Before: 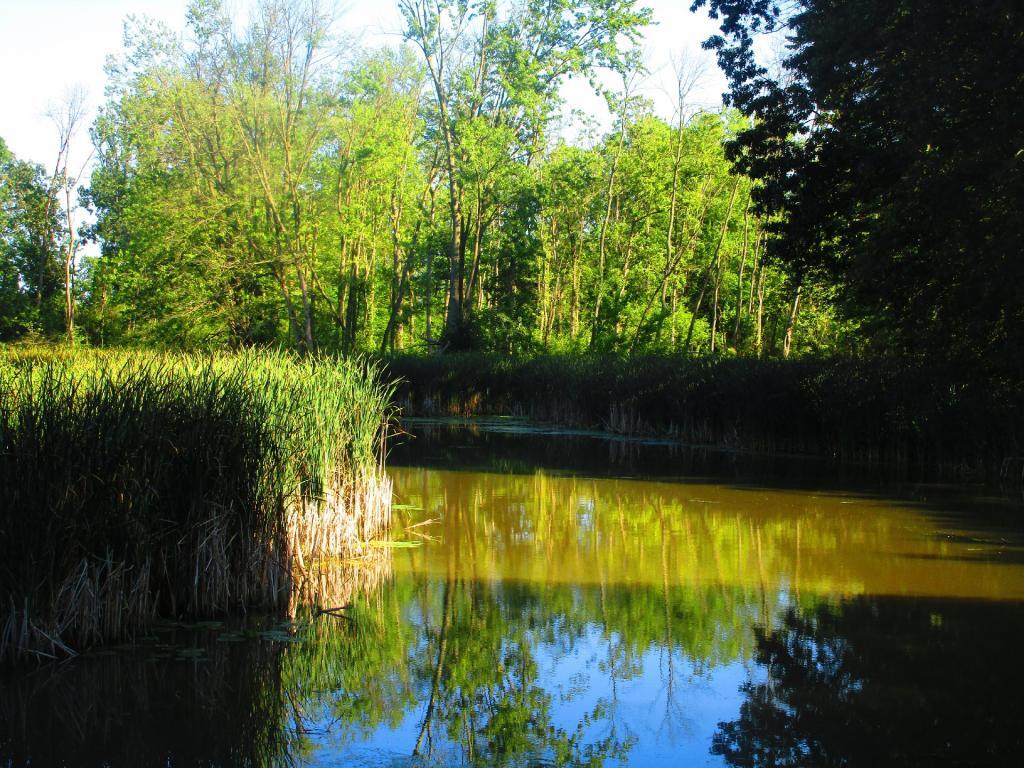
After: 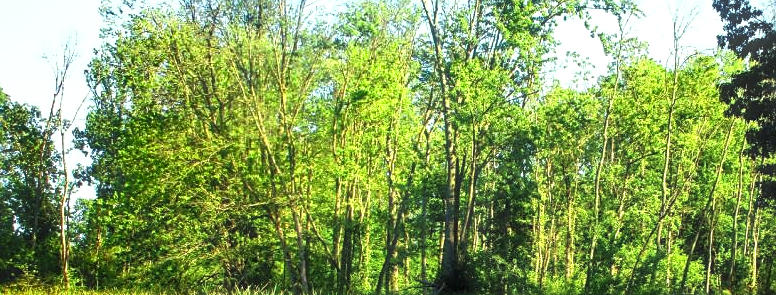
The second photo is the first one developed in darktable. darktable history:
sharpen: radius 1.871, amount 0.402, threshold 1.738
exposure: exposure 0.212 EV, compensate highlight preservation false
haze removal: strength -0.077, distance 0.358, adaptive false
tone equalizer: on, module defaults
shadows and highlights: radius 171.57, shadows 26.14, white point adjustment 3.14, highlights -68.12, soften with gaussian
local contrast: on, module defaults
crop: left 0.548%, top 7.638%, right 23.428%, bottom 53.82%
color correction: highlights a* -7.79, highlights b* 3.4
